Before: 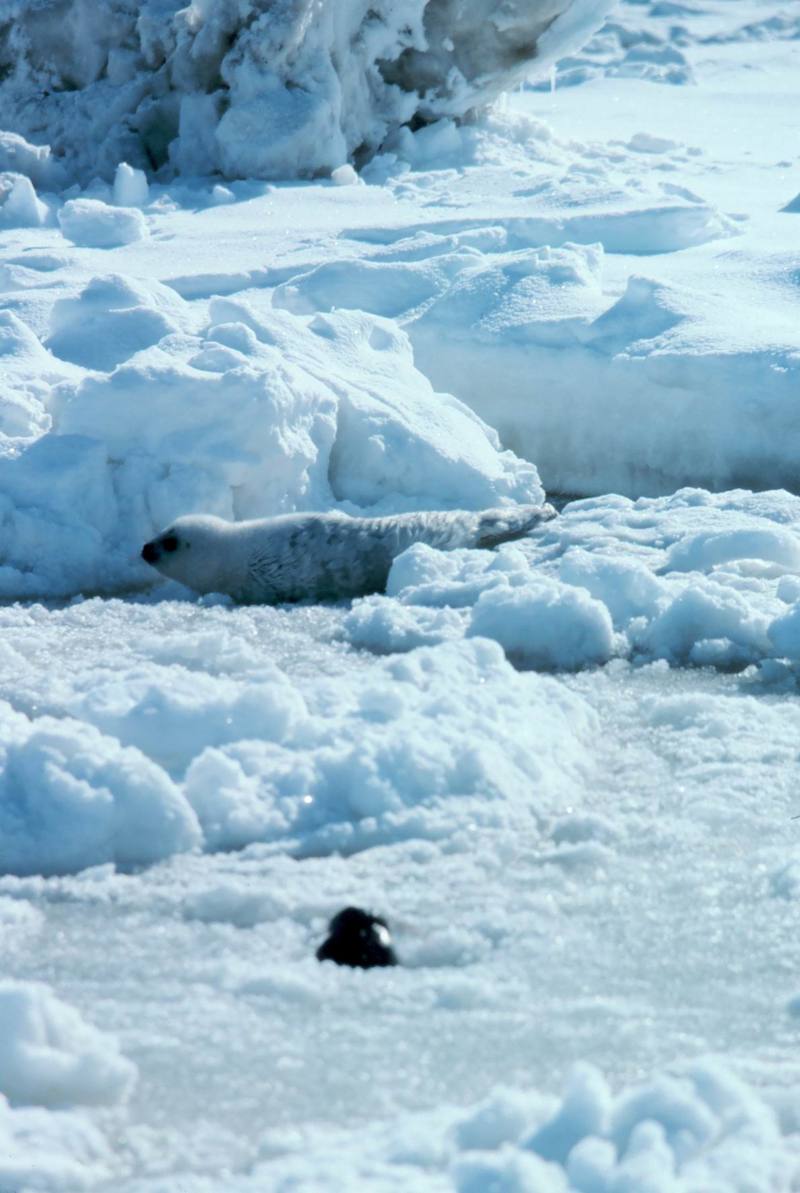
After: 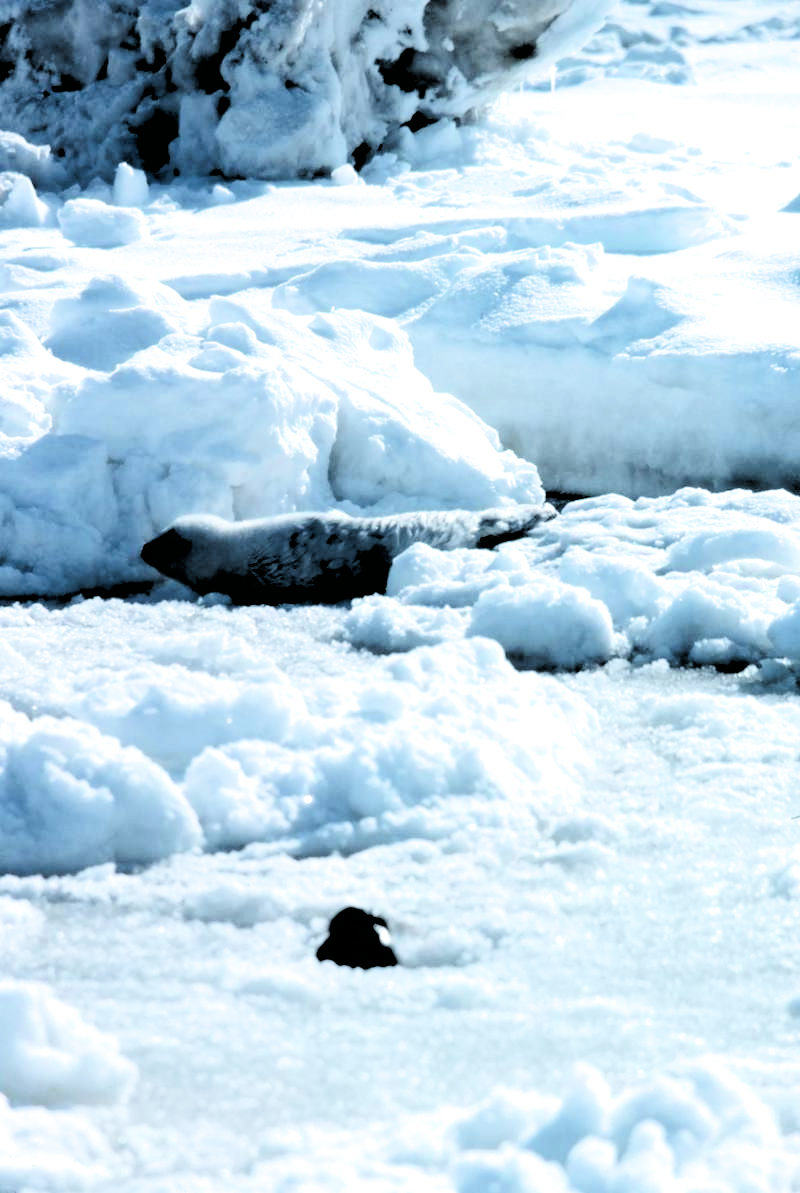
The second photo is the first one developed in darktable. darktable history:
filmic rgb: black relative exposure -1.04 EV, white relative exposure 2.08 EV, hardness 1.52, contrast 2.249
